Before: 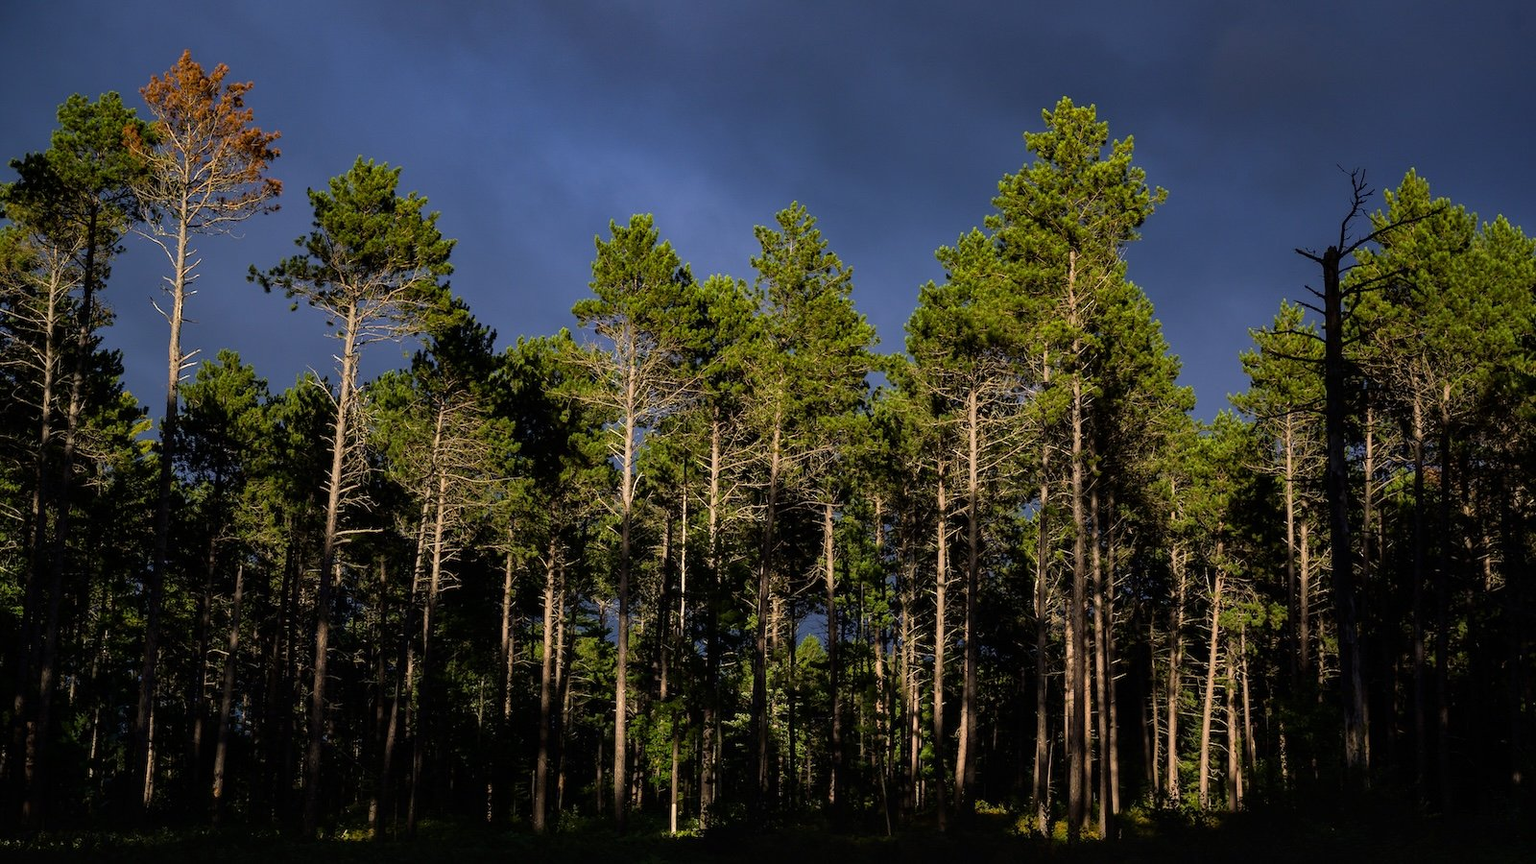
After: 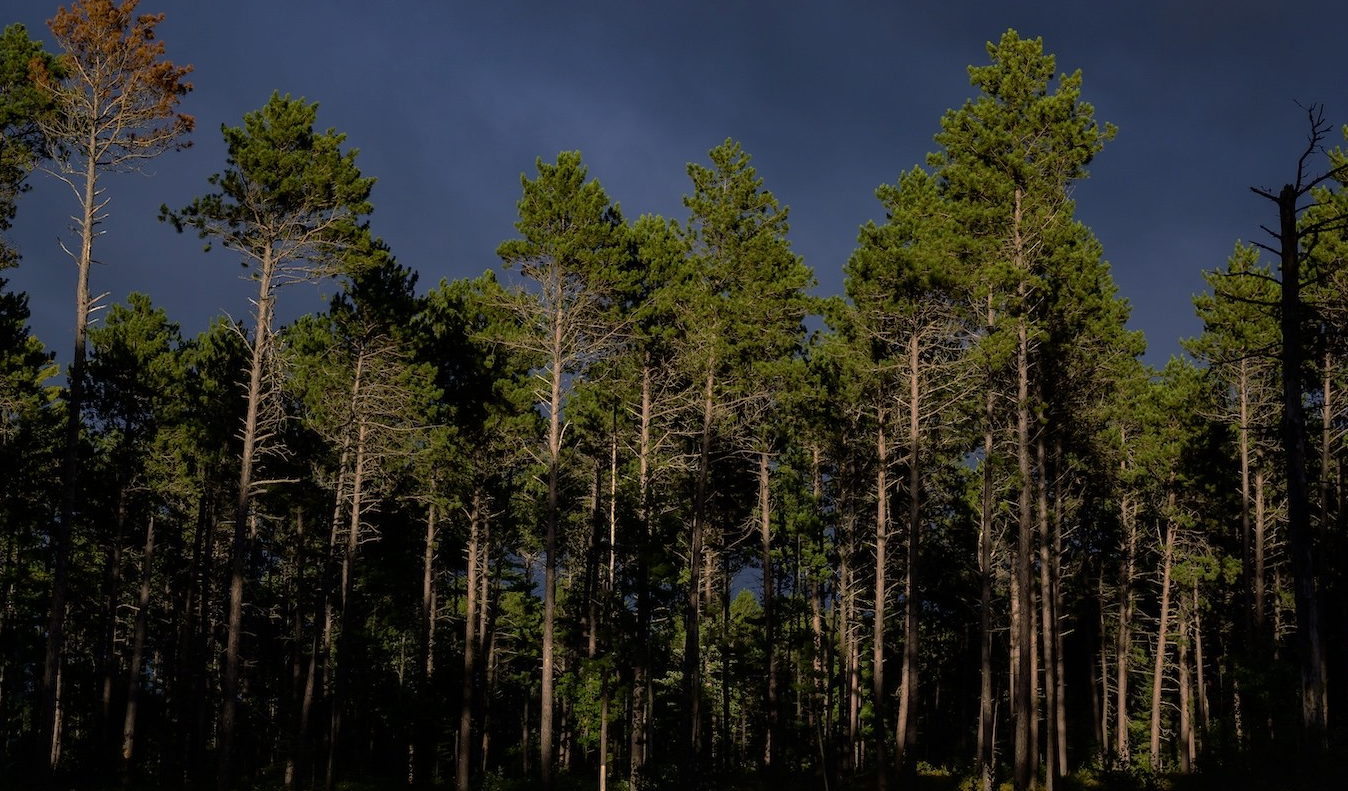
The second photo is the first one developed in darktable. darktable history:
base curve: curves: ch0 [(0, 0) (0.826, 0.587) (1, 1)], preserve colors none
crop: left 6.194%, top 8.11%, right 9.544%, bottom 3.936%
